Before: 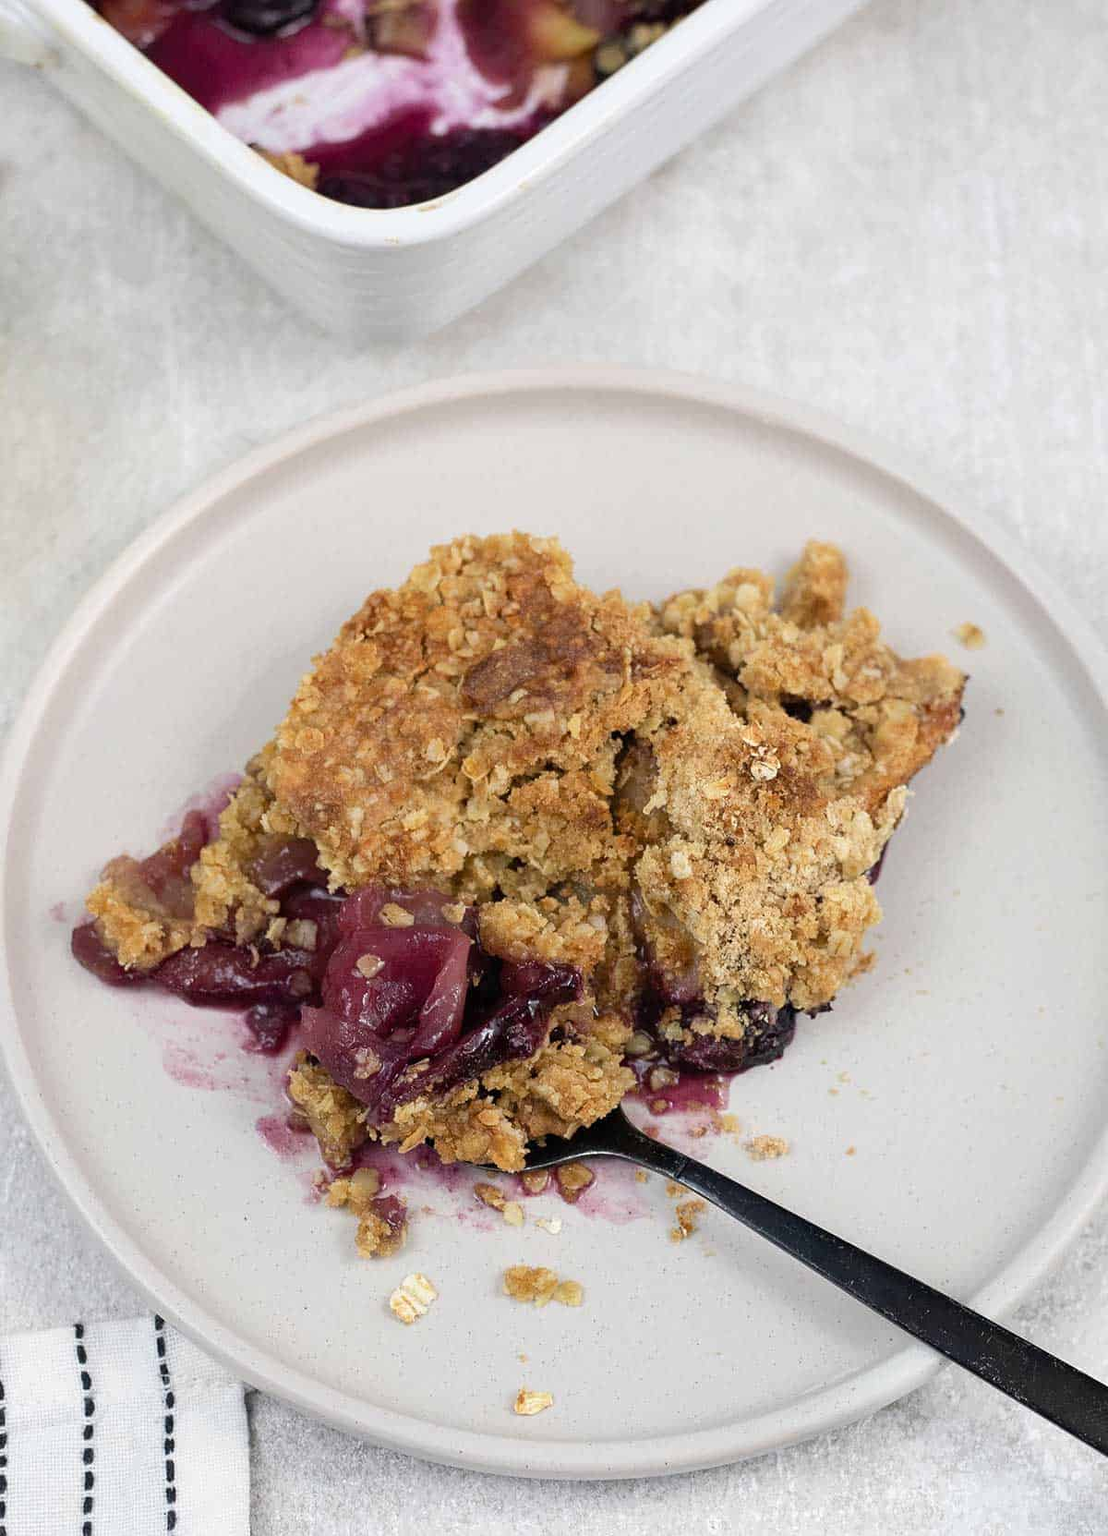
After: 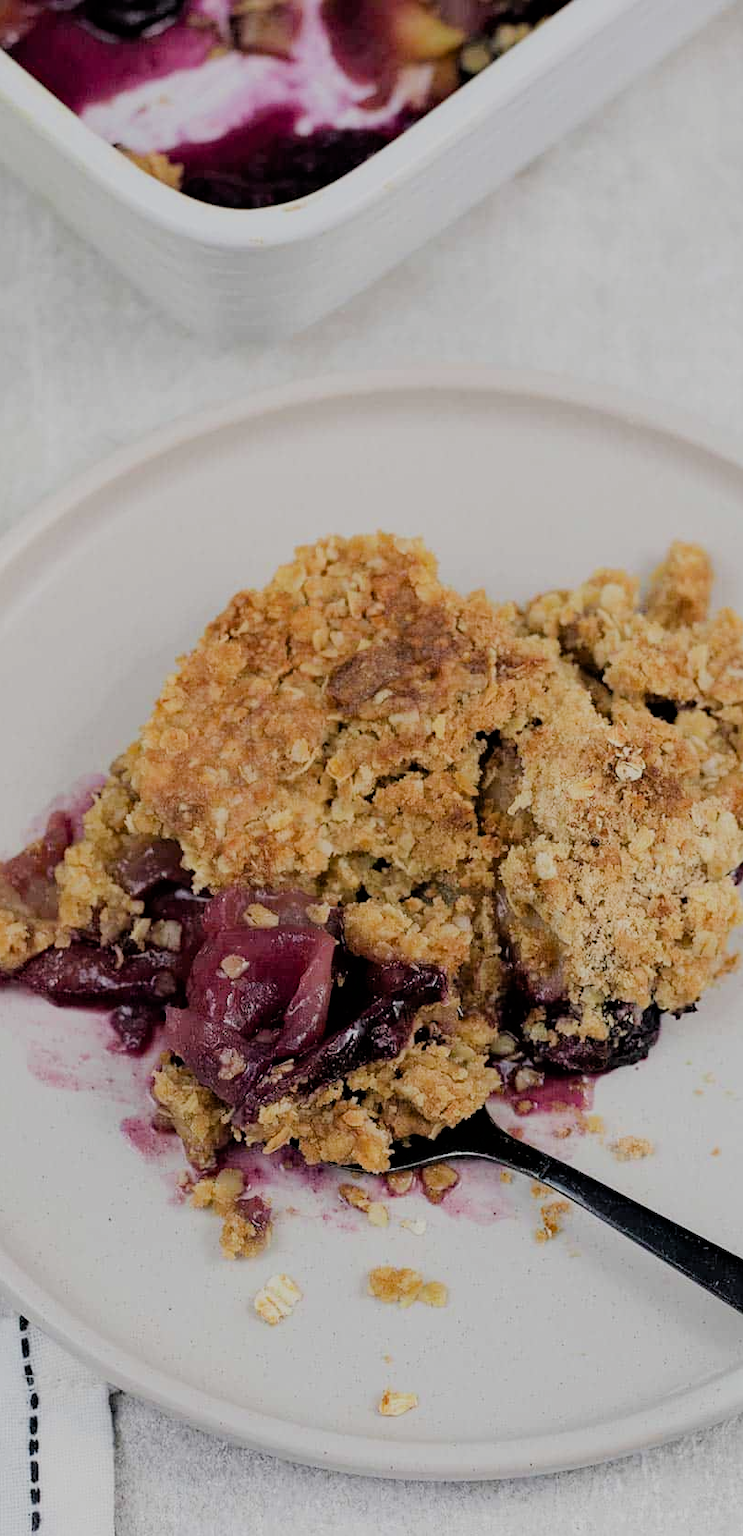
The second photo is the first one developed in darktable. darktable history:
crop and rotate: left 12.271%, right 20.696%
filmic rgb: black relative exposure -6.04 EV, white relative exposure 6.97 EV, hardness 2.27
haze removal: compatibility mode true, adaptive false
